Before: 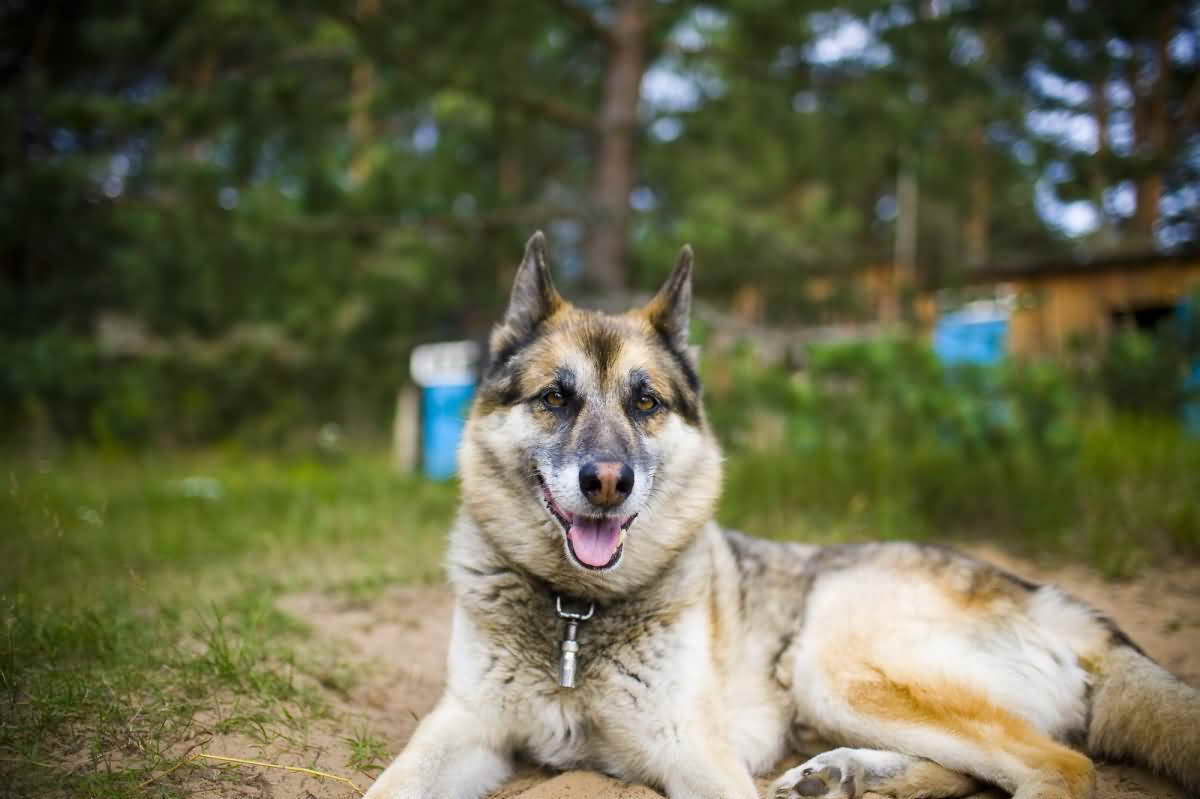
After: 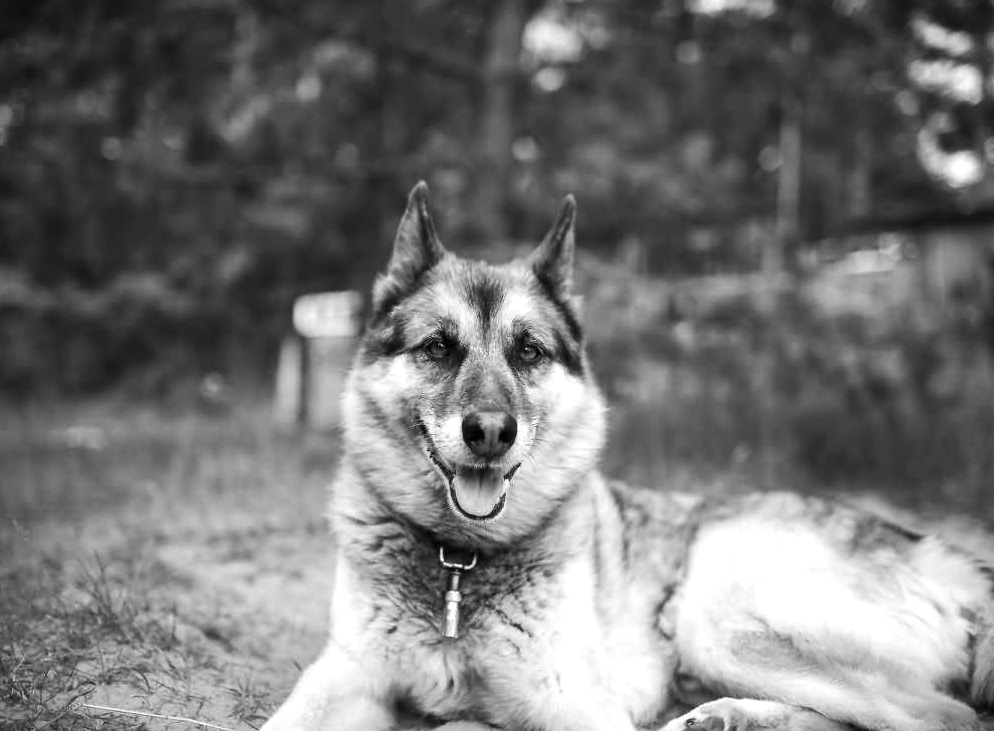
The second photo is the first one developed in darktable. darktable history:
tone equalizer: -8 EV -0.417 EV, -7 EV -0.389 EV, -6 EV -0.333 EV, -5 EV -0.222 EV, -3 EV 0.222 EV, -2 EV 0.333 EV, -1 EV 0.389 EV, +0 EV 0.417 EV, edges refinement/feathering 500, mask exposure compensation -1.57 EV, preserve details no
monochrome: a -6.99, b 35.61, size 1.4
crop: left 9.807%, top 6.259%, right 7.334%, bottom 2.177%
